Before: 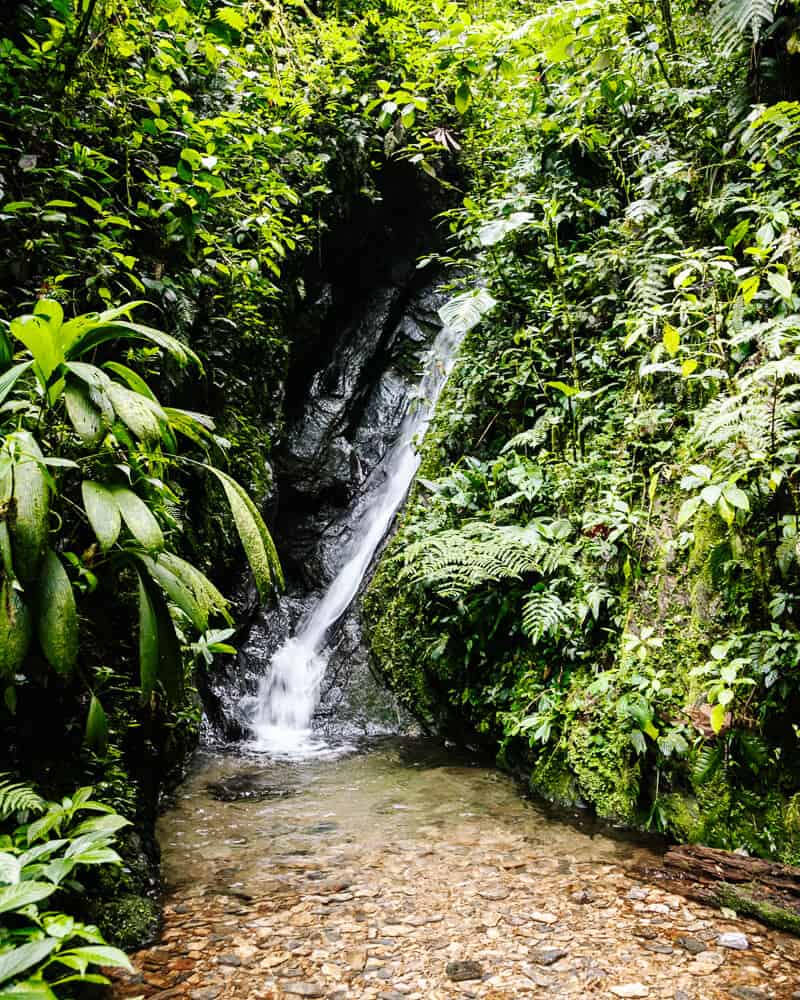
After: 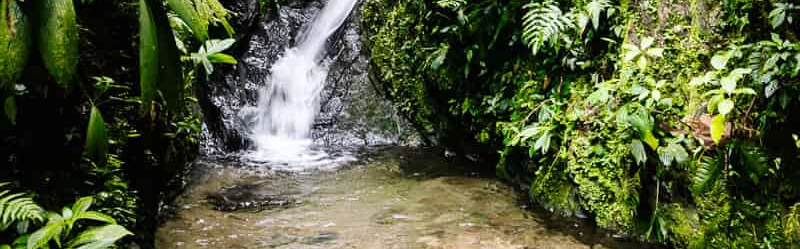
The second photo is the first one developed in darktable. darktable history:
crop and rotate: top 59.016%, bottom 16.046%
